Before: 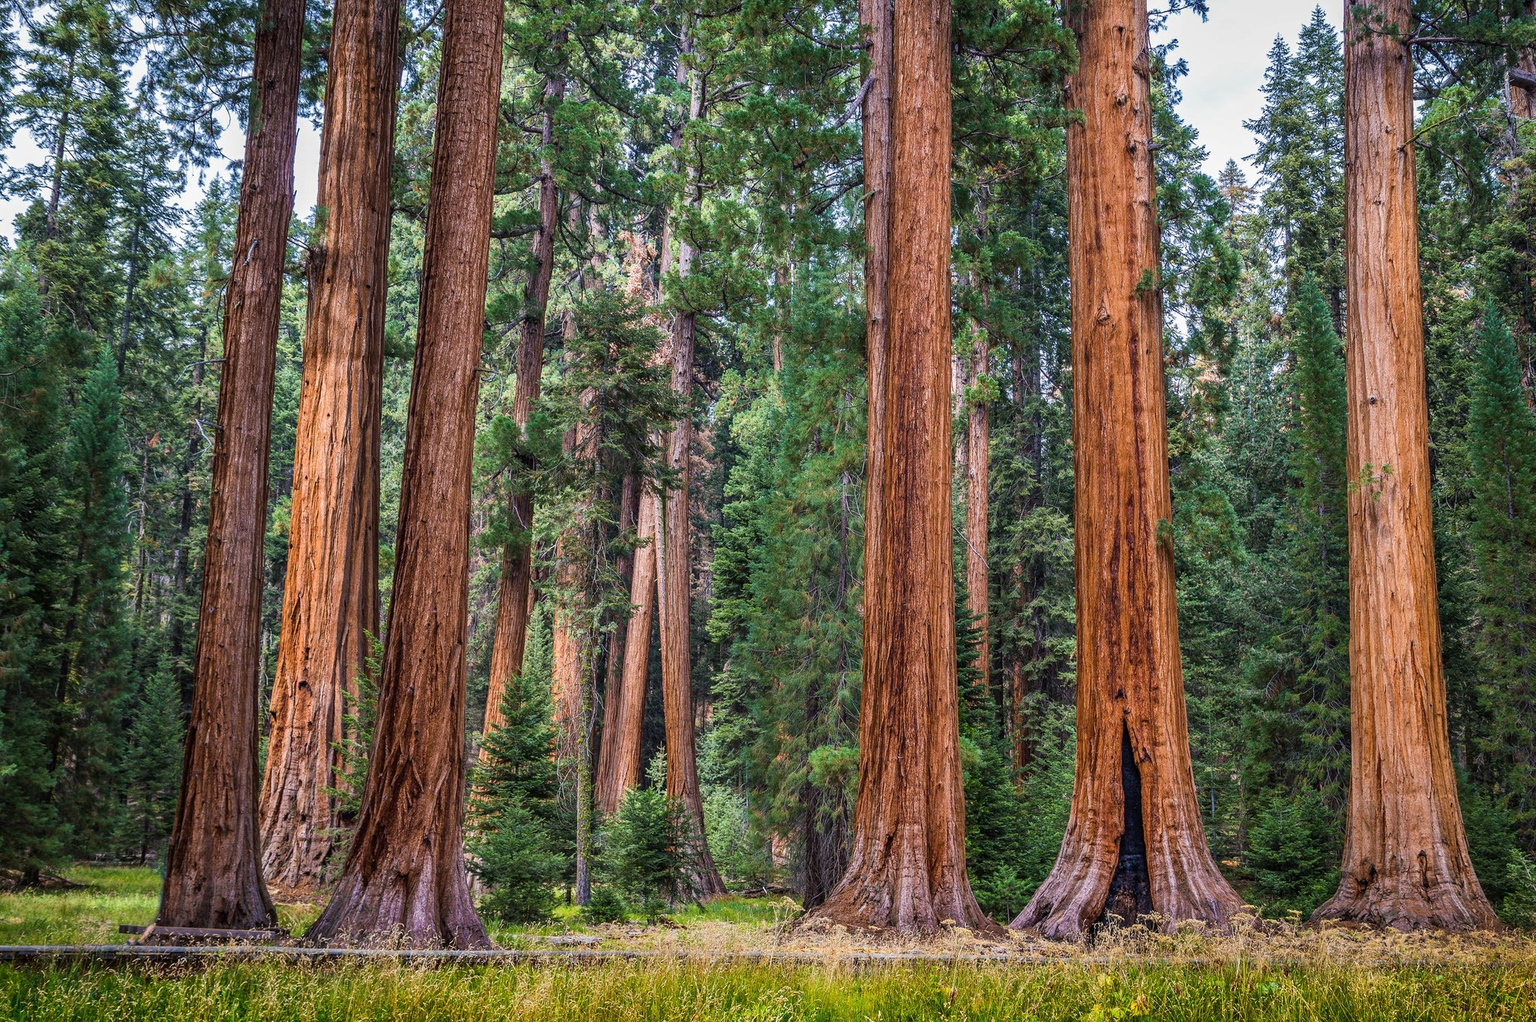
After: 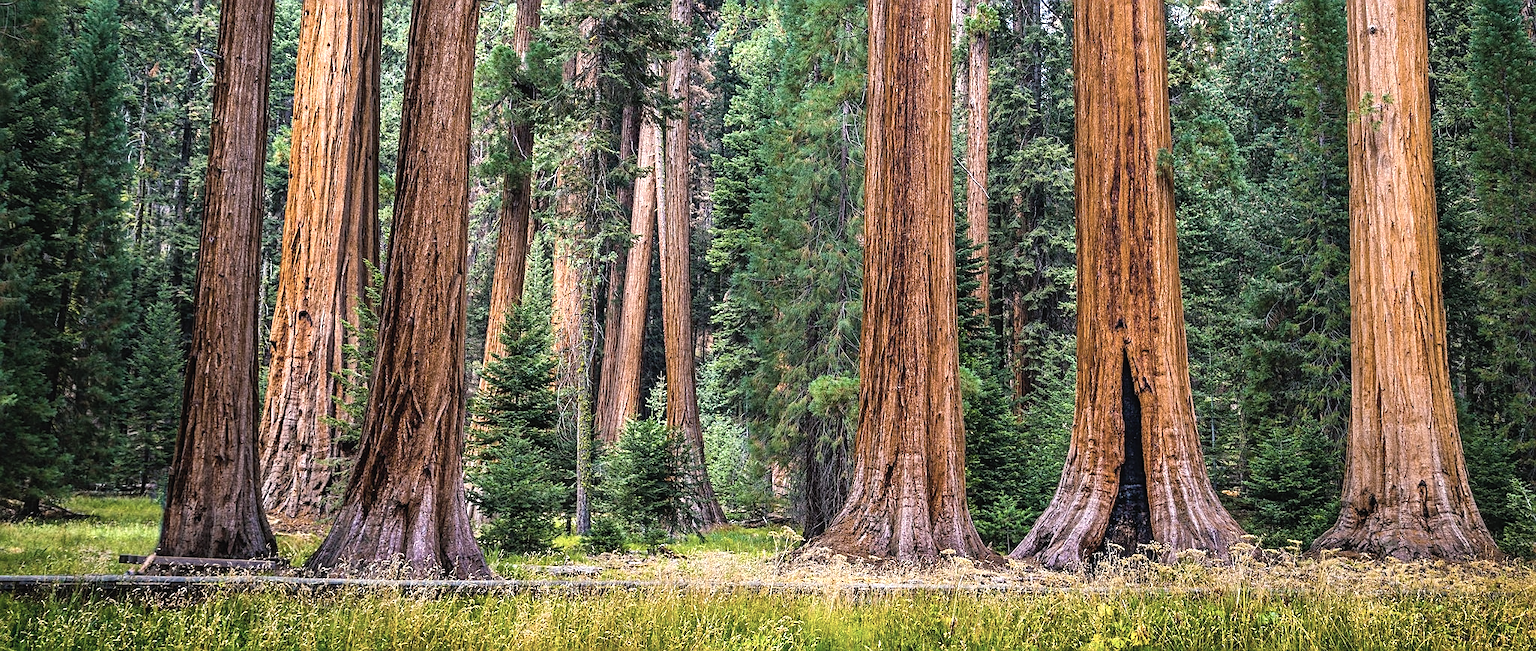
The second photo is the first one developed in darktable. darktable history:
sharpen: on, module defaults
crop and rotate: top 36.312%
tone equalizer: -8 EV -0.716 EV, -7 EV -0.694 EV, -6 EV -0.63 EV, -5 EV -0.401 EV, -3 EV 0.368 EV, -2 EV 0.6 EV, -1 EV 0.678 EV, +0 EV 0.76 EV
contrast brightness saturation: contrast -0.053, saturation -0.409
color balance rgb: power › chroma 0.512%, power › hue 215.14°, perceptual saturation grading › global saturation 30.434%, global vibrance 20%
